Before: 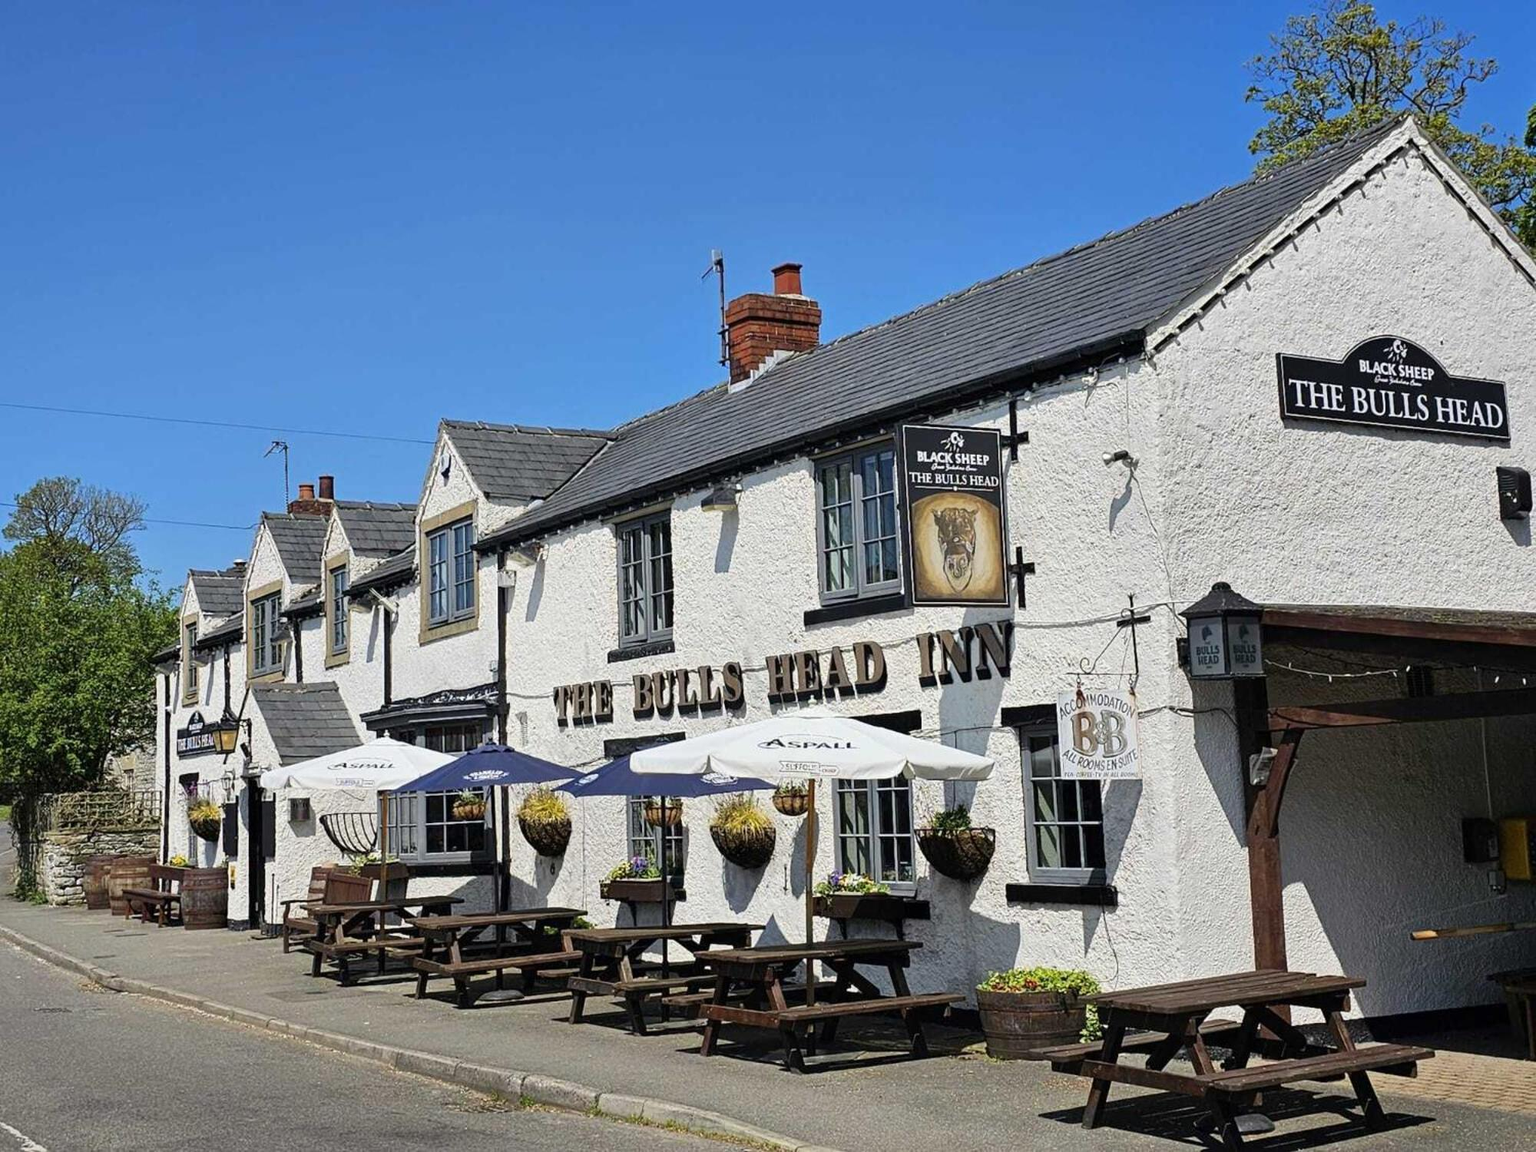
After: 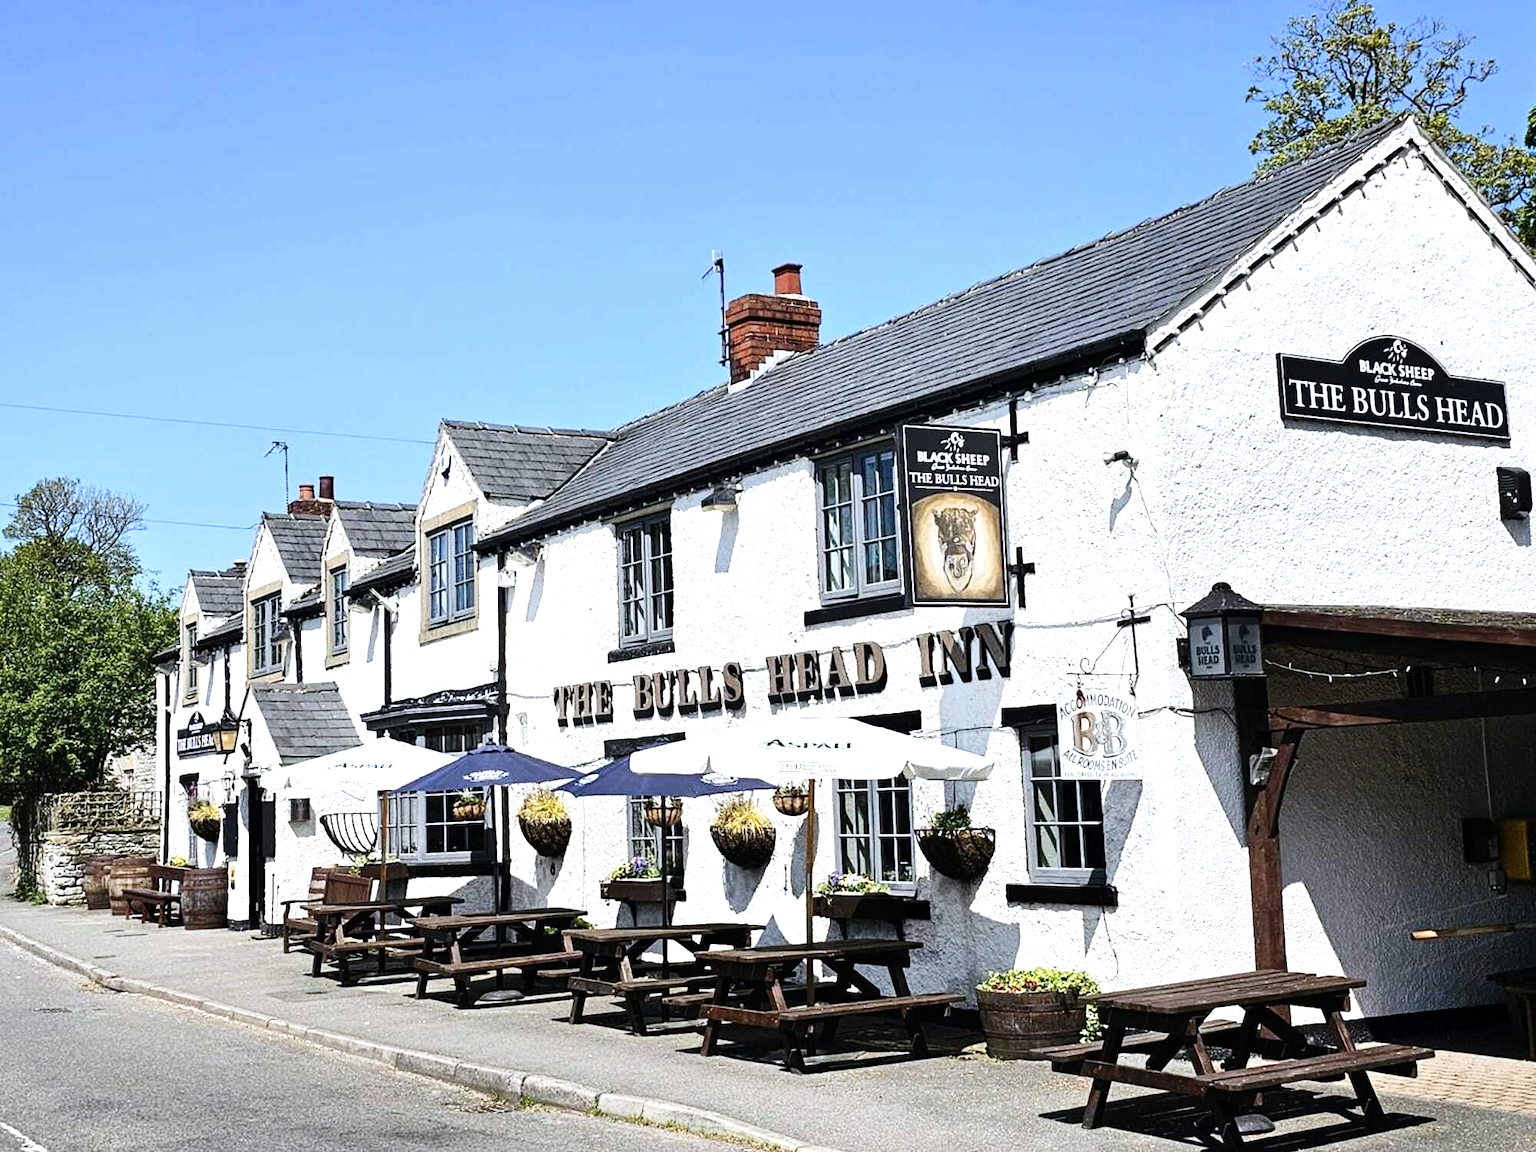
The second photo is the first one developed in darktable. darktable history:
color correction: highlights a* -0.137, highlights b* -5.91, shadows a* -0.137, shadows b* -0.137
tone curve: curves: ch0 [(0, 0) (0.003, 0.004) (0.011, 0.015) (0.025, 0.033) (0.044, 0.059) (0.069, 0.093) (0.1, 0.133) (0.136, 0.182) (0.177, 0.237) (0.224, 0.3) (0.277, 0.369) (0.335, 0.437) (0.399, 0.511) (0.468, 0.584) (0.543, 0.656) (0.623, 0.729) (0.709, 0.8) (0.801, 0.872) (0.898, 0.935) (1, 1)], preserve colors none
tone equalizer: -8 EV -1.08 EV, -7 EV -1.01 EV, -6 EV -0.867 EV, -5 EV -0.578 EV, -3 EV 0.578 EV, -2 EV 0.867 EV, -1 EV 1.01 EV, +0 EV 1.08 EV, edges refinement/feathering 500, mask exposure compensation -1.57 EV, preserve details no
